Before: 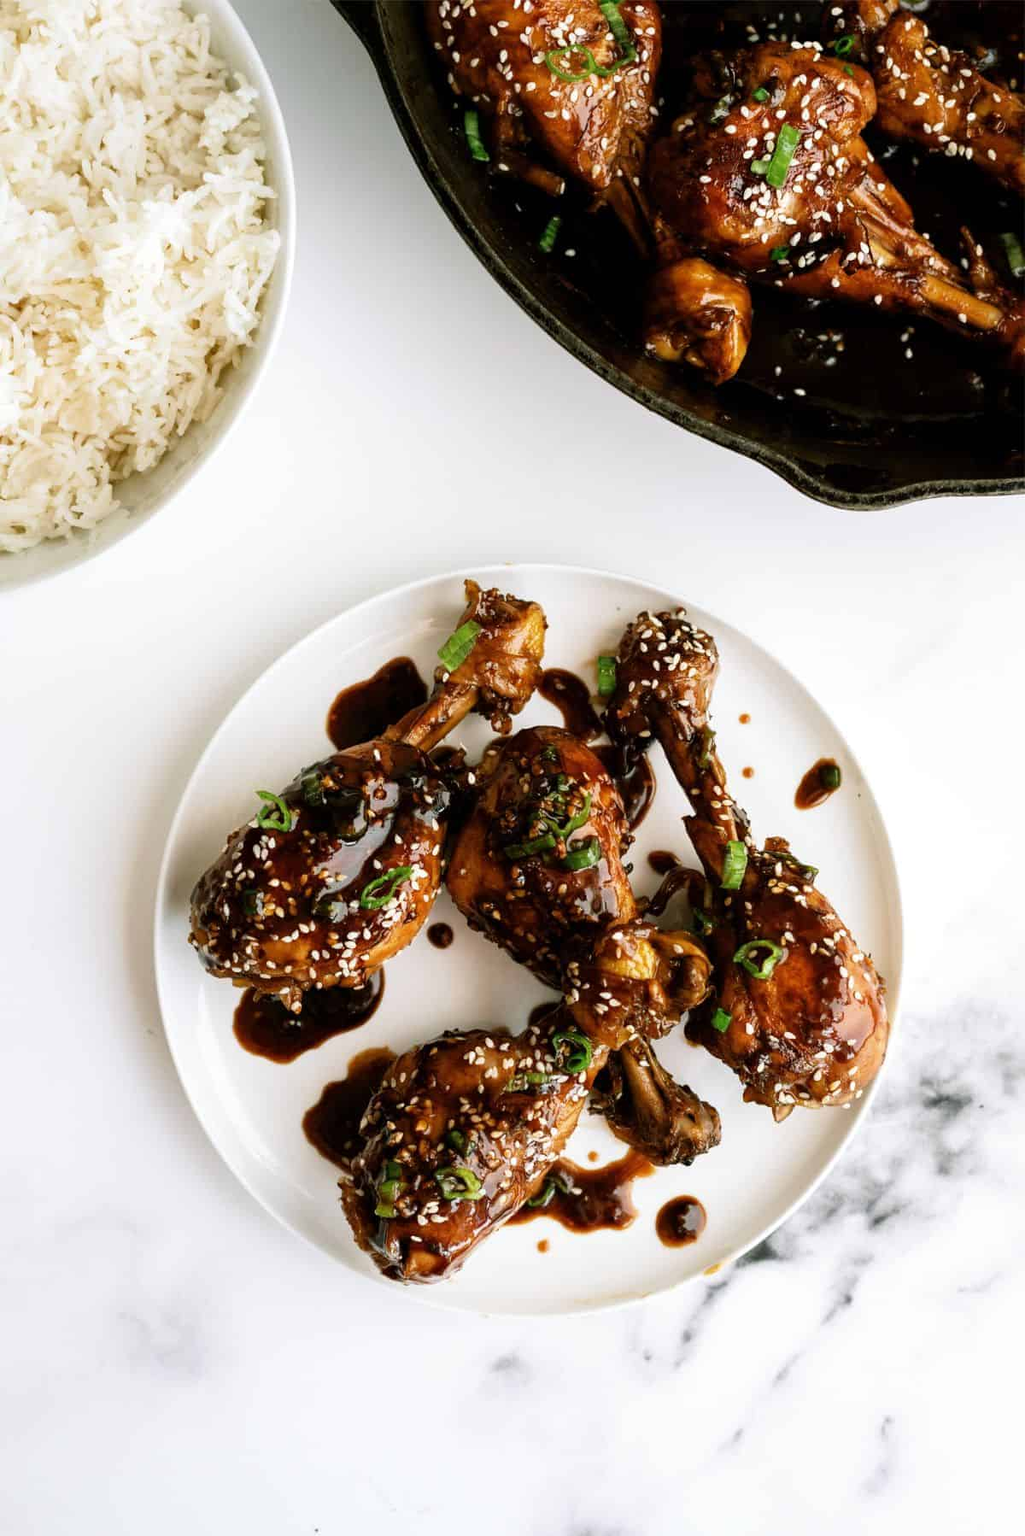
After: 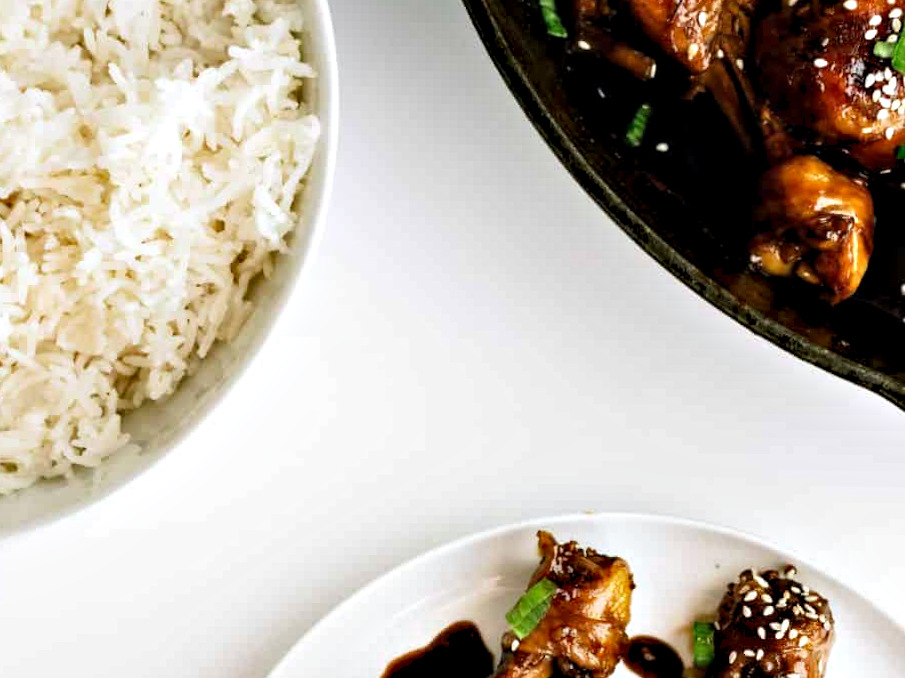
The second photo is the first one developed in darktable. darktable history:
levels: mode automatic, black 0.023%, white 99.97%, levels [0.062, 0.494, 0.925]
contrast equalizer: octaves 7, y [[0.528, 0.548, 0.563, 0.562, 0.546, 0.526], [0.55 ×6], [0 ×6], [0 ×6], [0 ×6]]
rotate and perspective: rotation 0.174°, lens shift (vertical) 0.013, lens shift (horizontal) 0.019, shear 0.001, automatic cropping original format, crop left 0.007, crop right 0.991, crop top 0.016, crop bottom 0.997
crop: left 0.579%, top 7.627%, right 23.167%, bottom 54.275%
tone equalizer: -7 EV 0.13 EV, smoothing diameter 25%, edges refinement/feathering 10, preserve details guided filter
